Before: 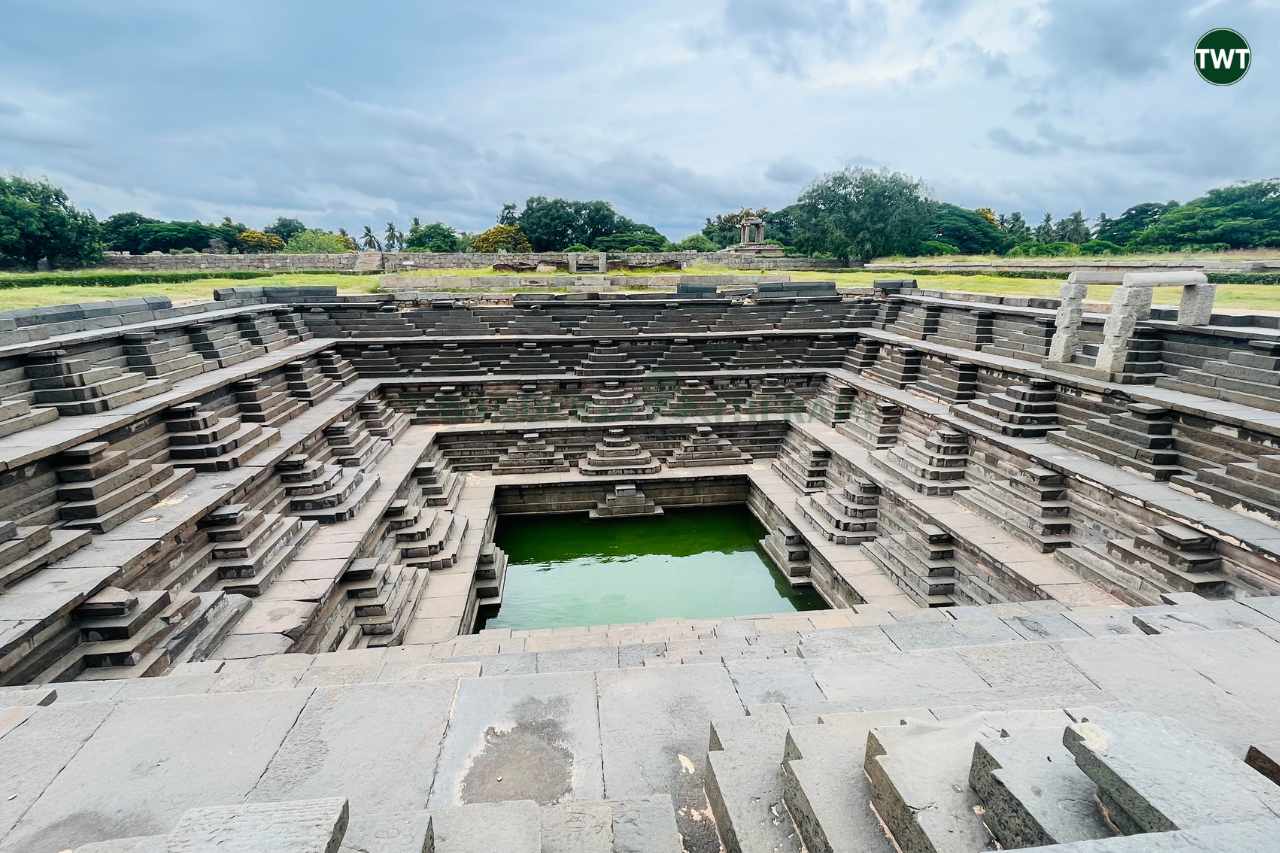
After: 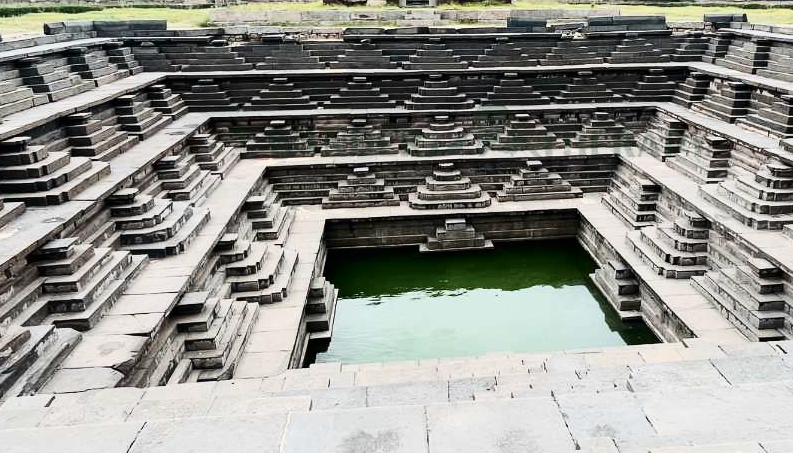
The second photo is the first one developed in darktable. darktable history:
contrast brightness saturation: contrast 0.253, saturation -0.31
base curve: curves: ch0 [(0, 0) (0.283, 0.295) (1, 1)]
crop: left 13.349%, top 31.23%, right 24.652%, bottom 15.599%
